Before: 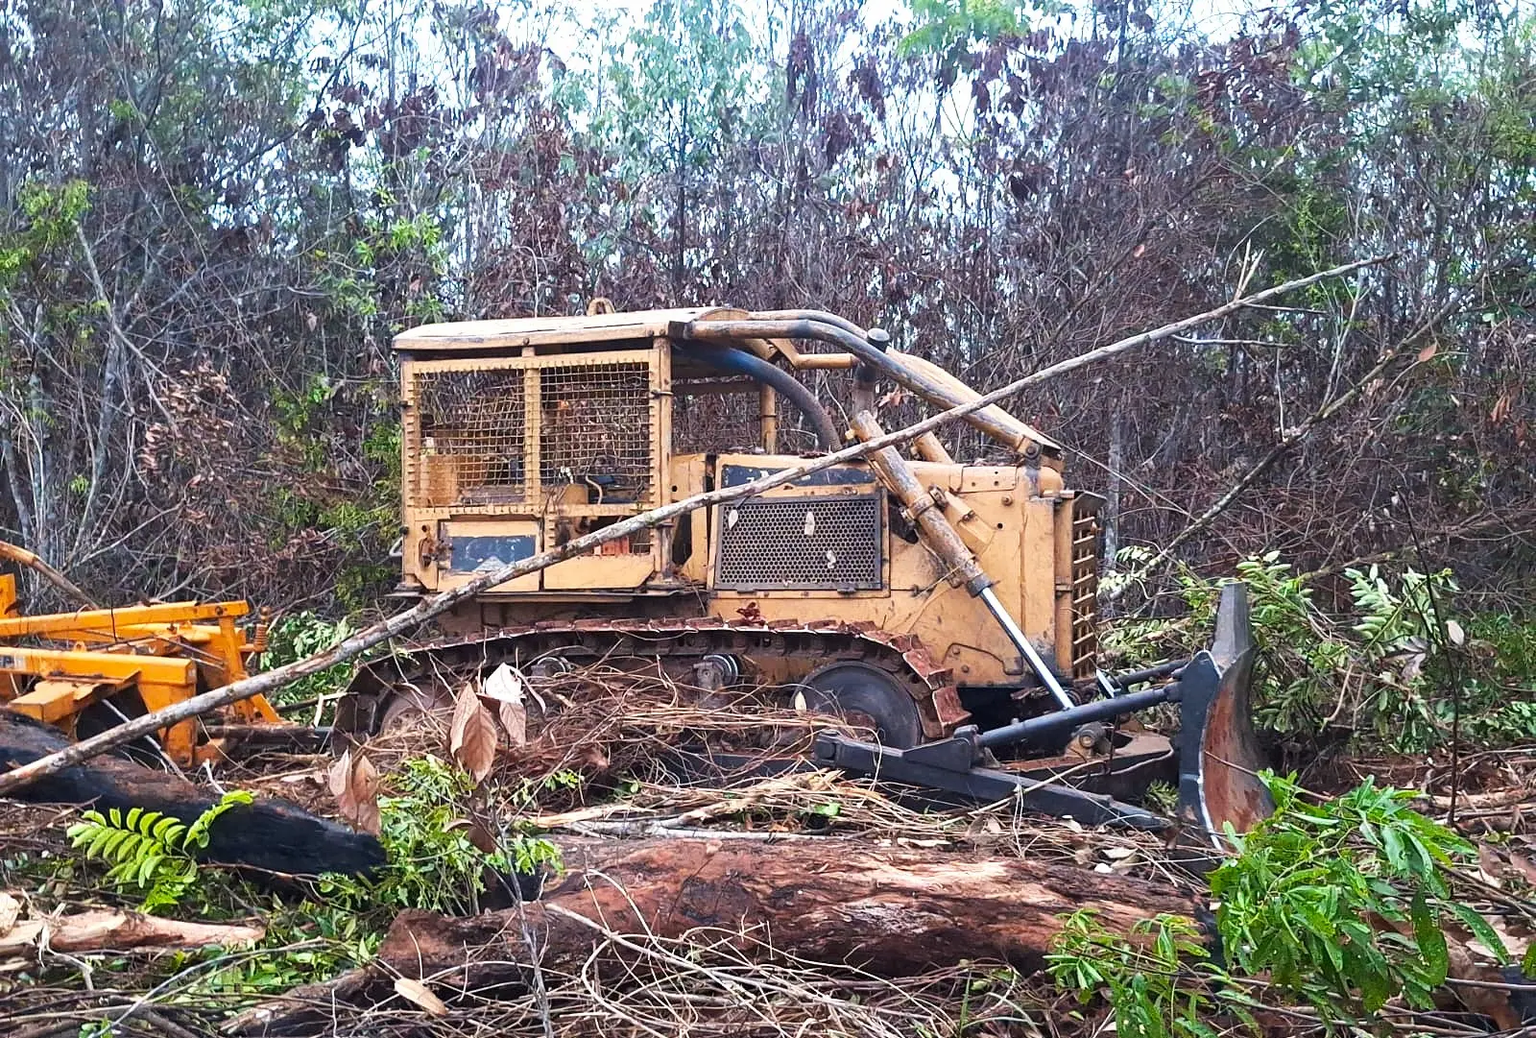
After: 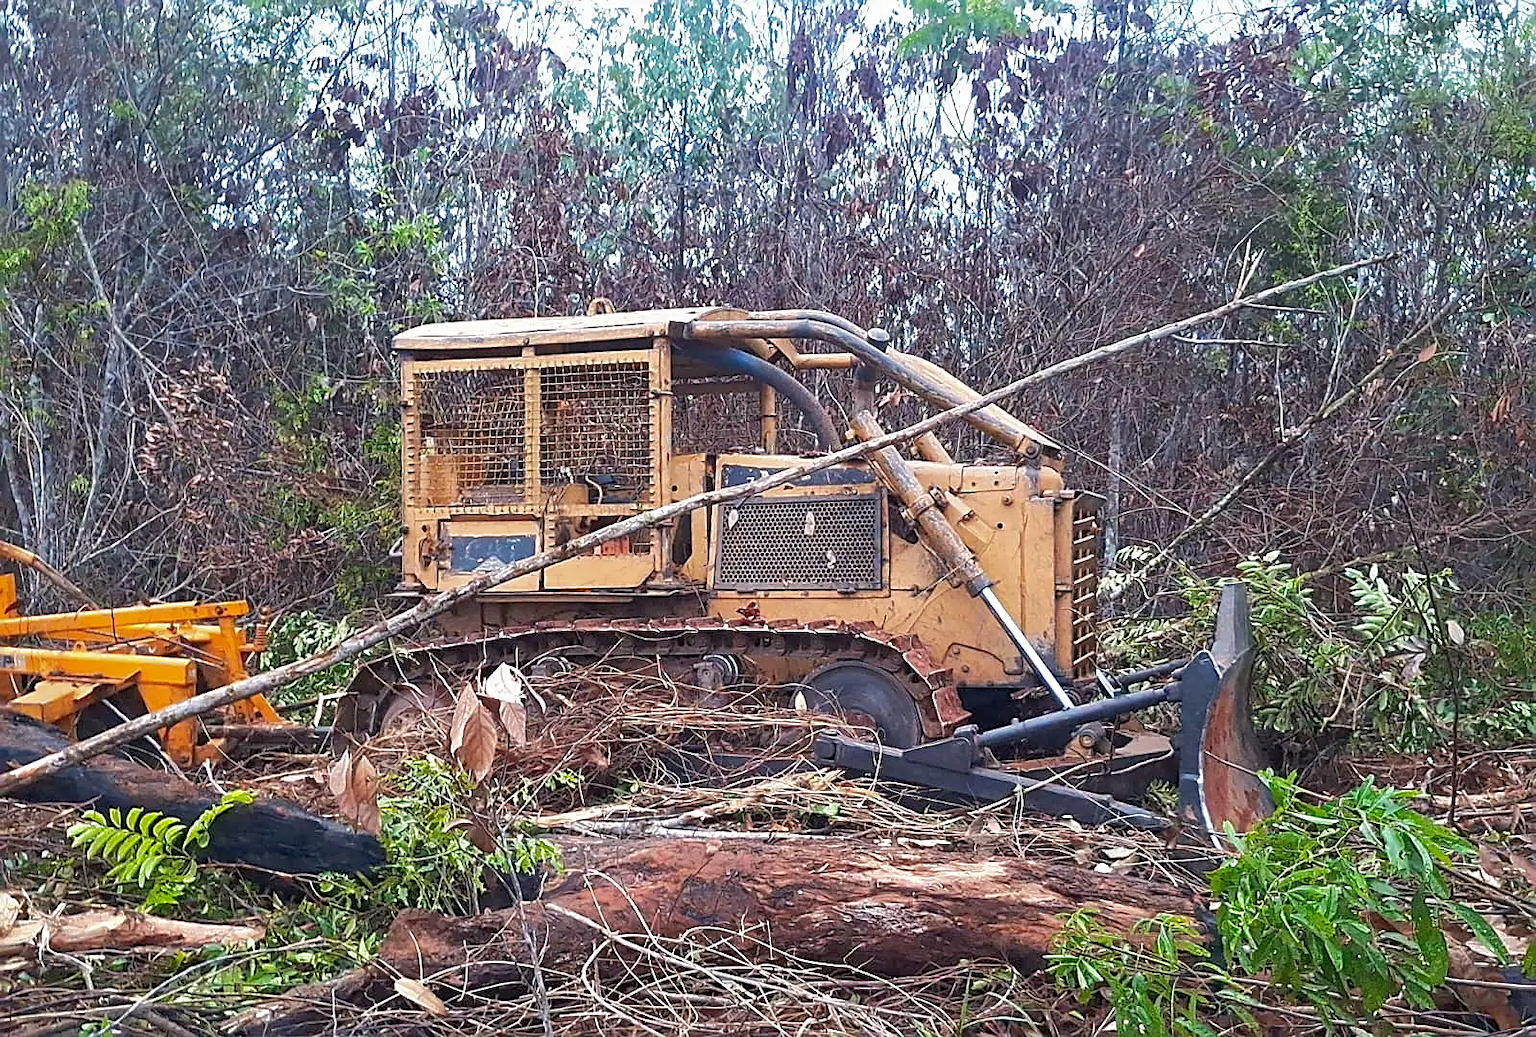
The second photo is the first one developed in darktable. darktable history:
sharpen: on, module defaults
shadows and highlights: highlights -59.97
